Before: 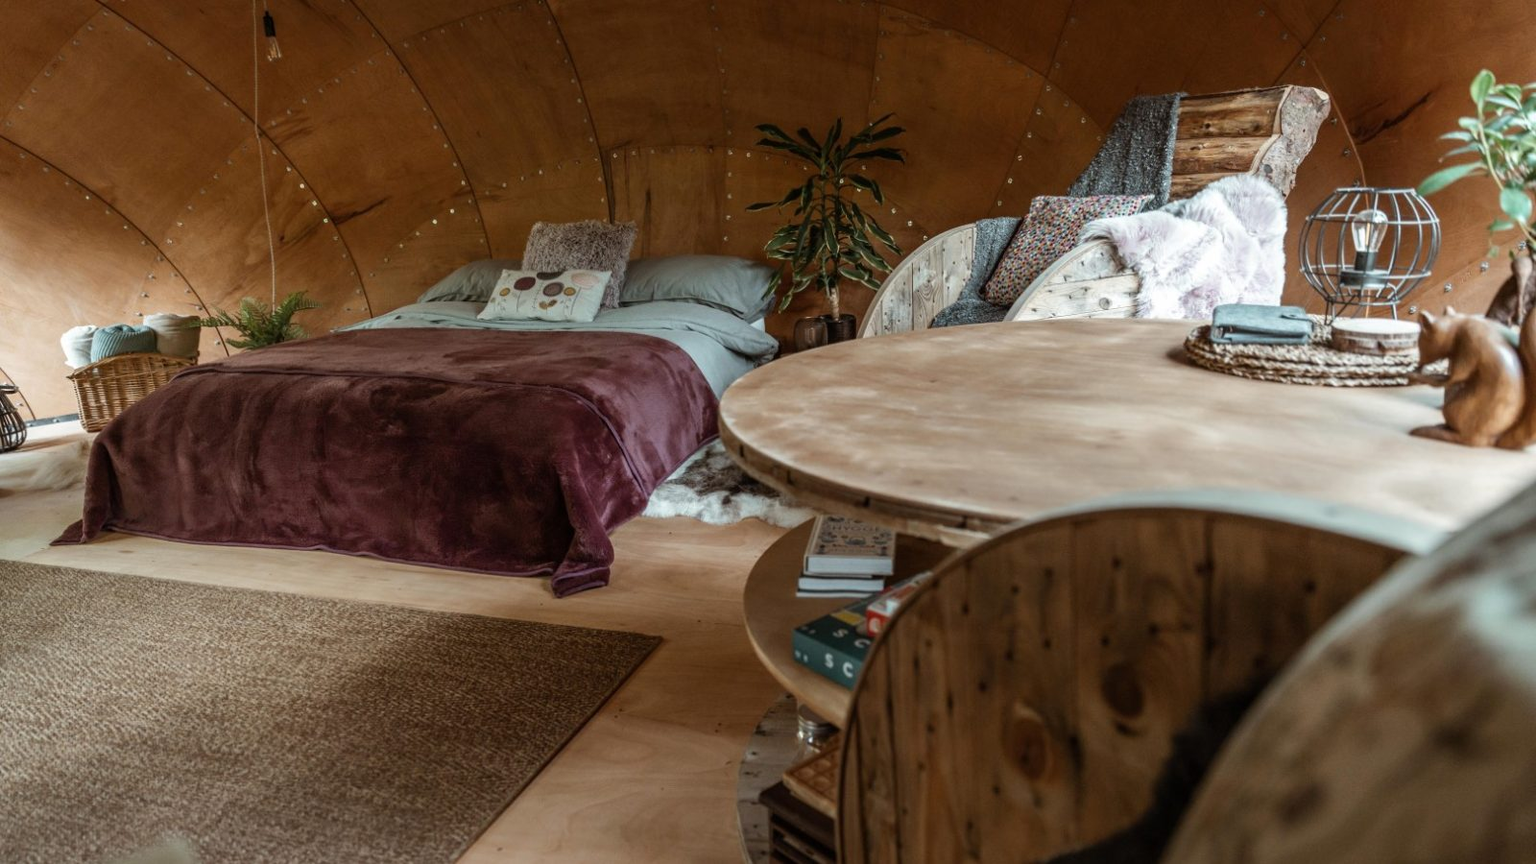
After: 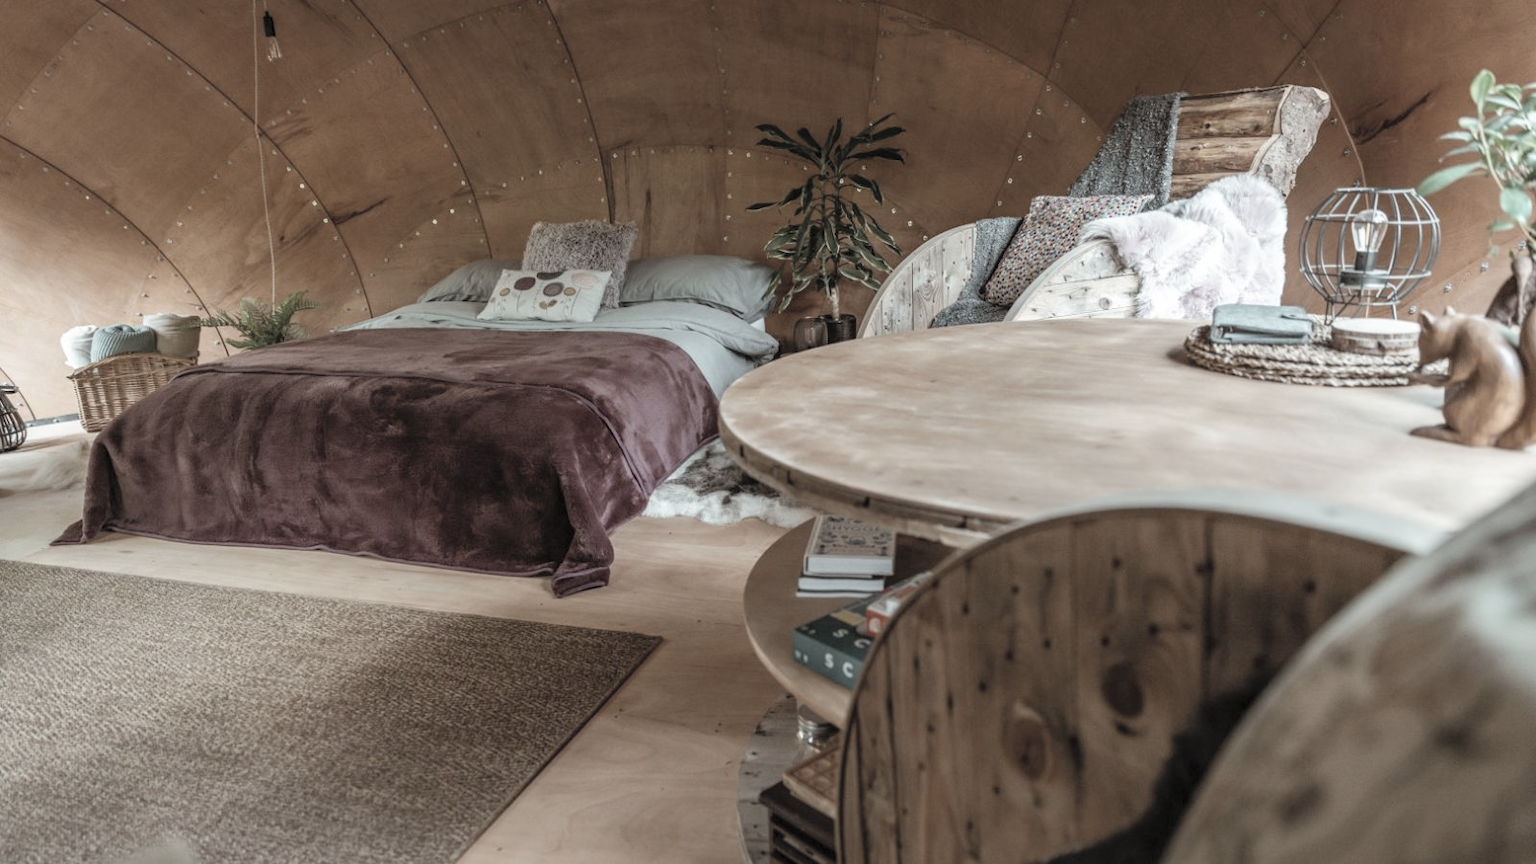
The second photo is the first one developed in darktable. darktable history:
contrast brightness saturation: brightness 0.19, saturation -0.495
